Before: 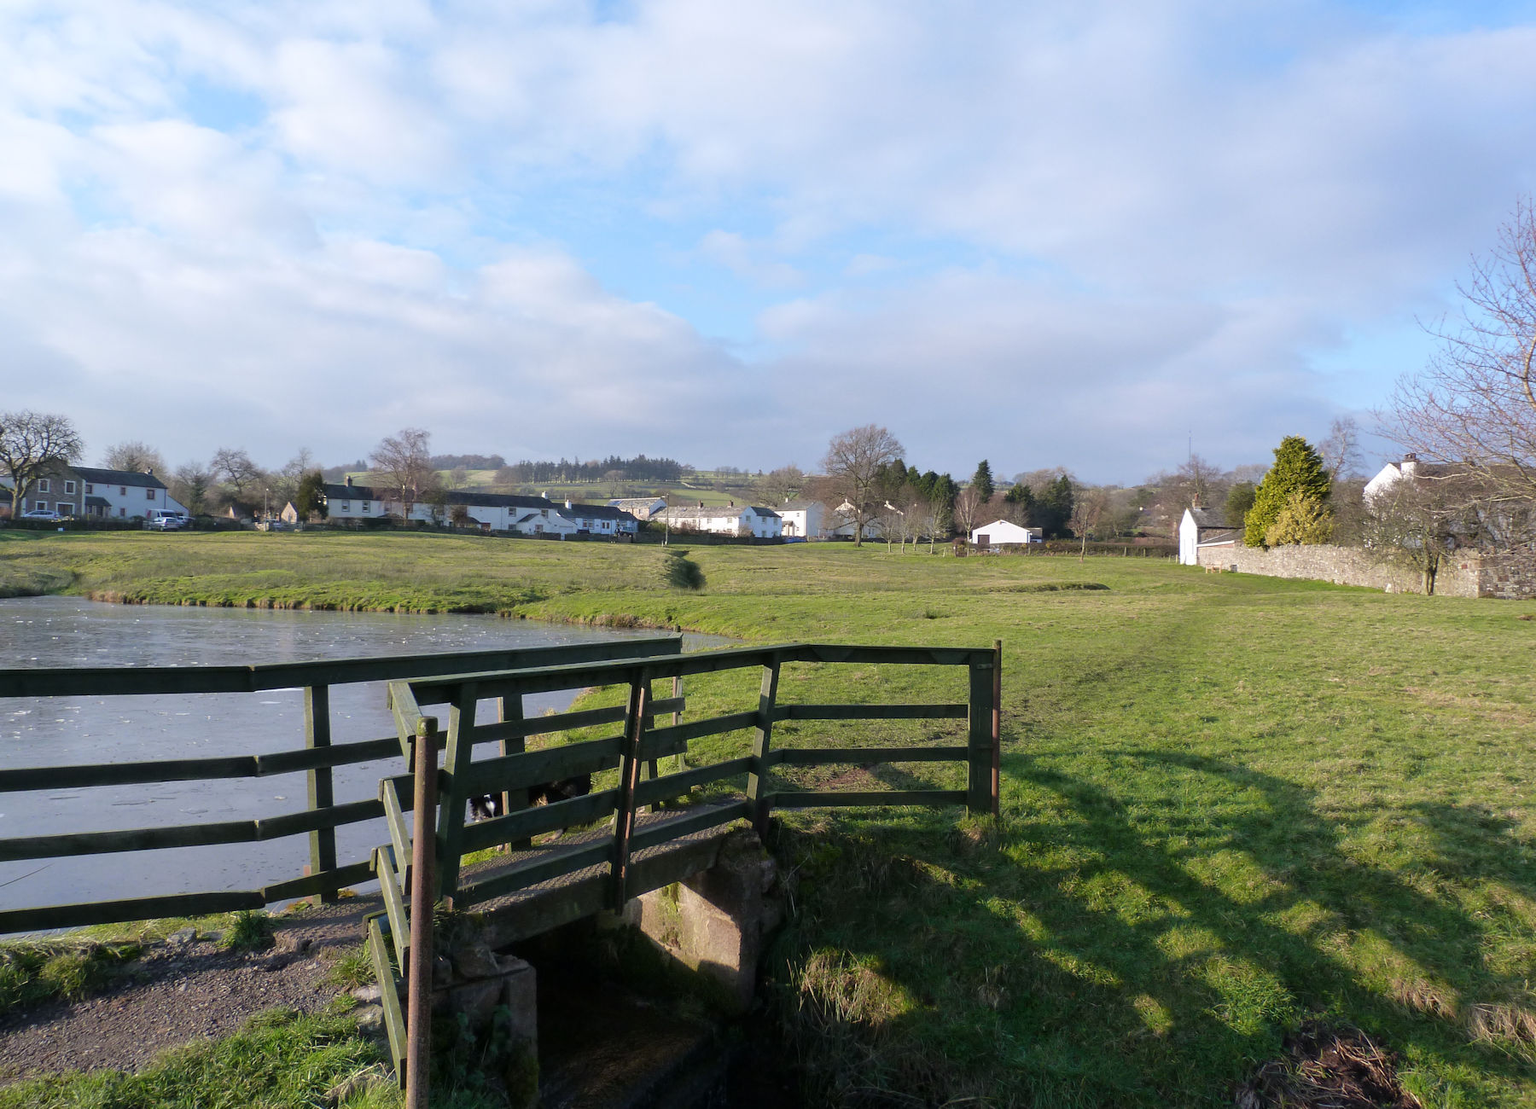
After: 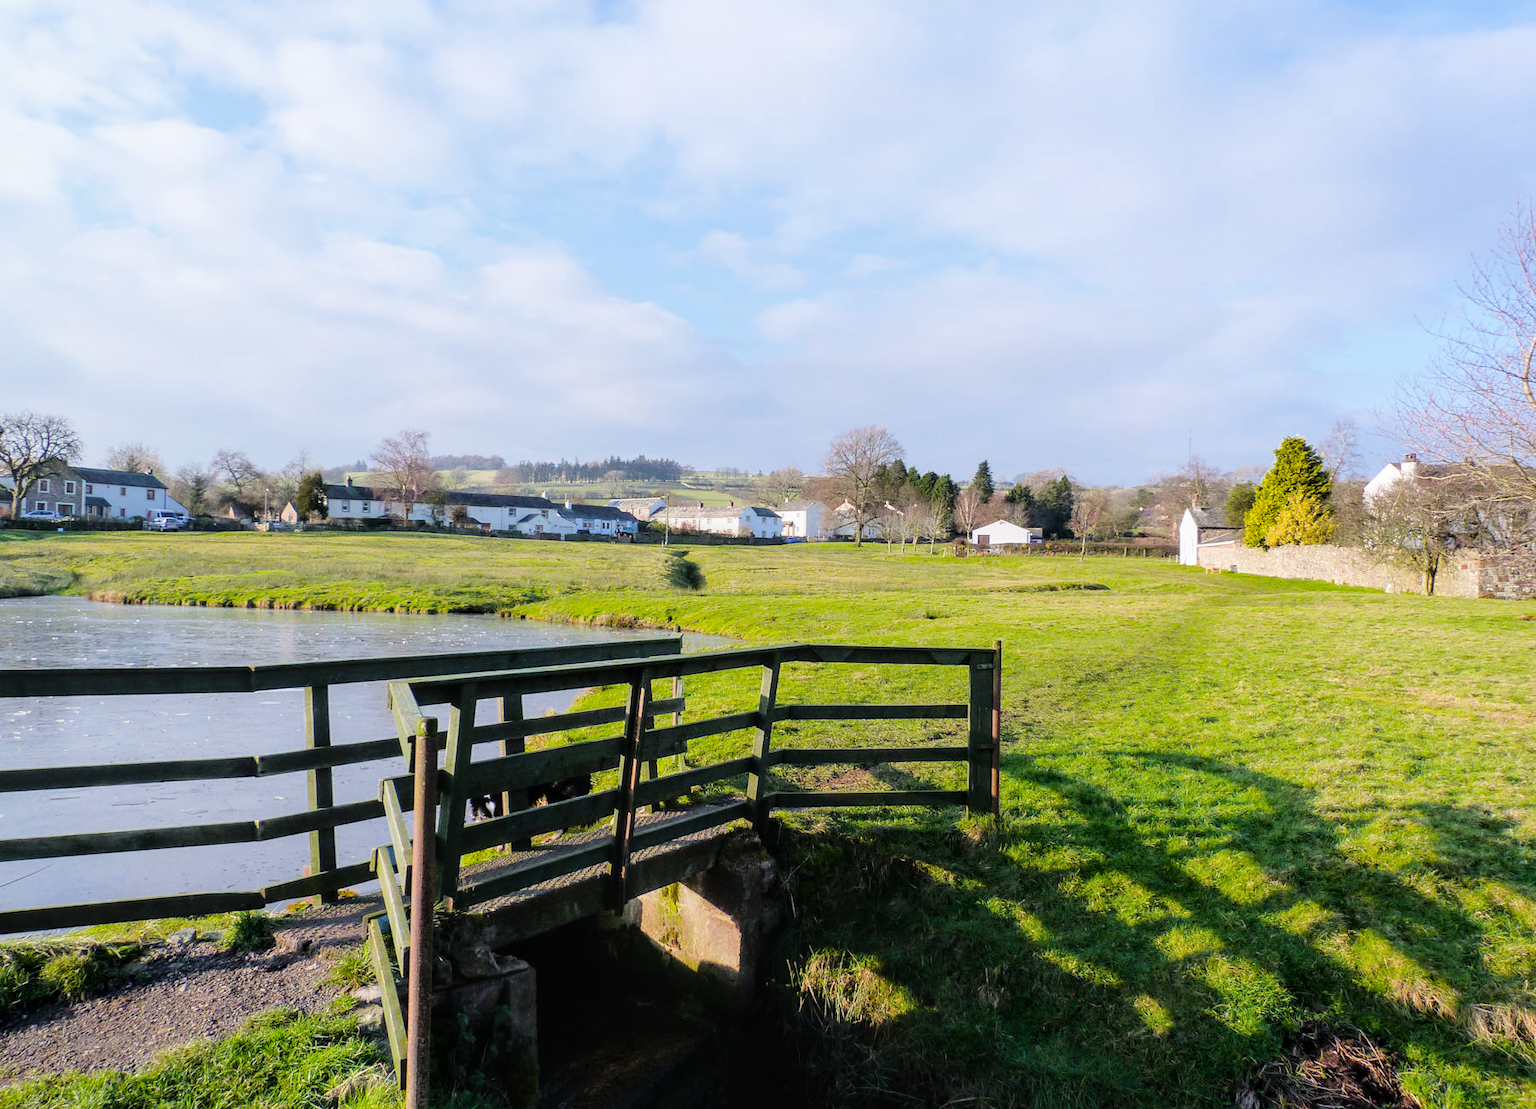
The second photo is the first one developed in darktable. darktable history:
tone equalizer: -8 EV -1.11 EV, -7 EV -0.995 EV, -6 EV -0.881 EV, -5 EV -0.579 EV, -3 EV 0.559 EV, -2 EV 0.867 EV, -1 EV 1 EV, +0 EV 1.07 EV
color balance rgb: linear chroma grading › global chroma 0.552%, perceptual saturation grading › global saturation 35.726%, perceptual brilliance grading › highlights 11.563%, contrast -9.66%
local contrast: on, module defaults
filmic rgb: black relative exposure -7.65 EV, white relative exposure 4.56 EV, threshold 5.97 EV, hardness 3.61, contrast in shadows safe, enable highlight reconstruction true
